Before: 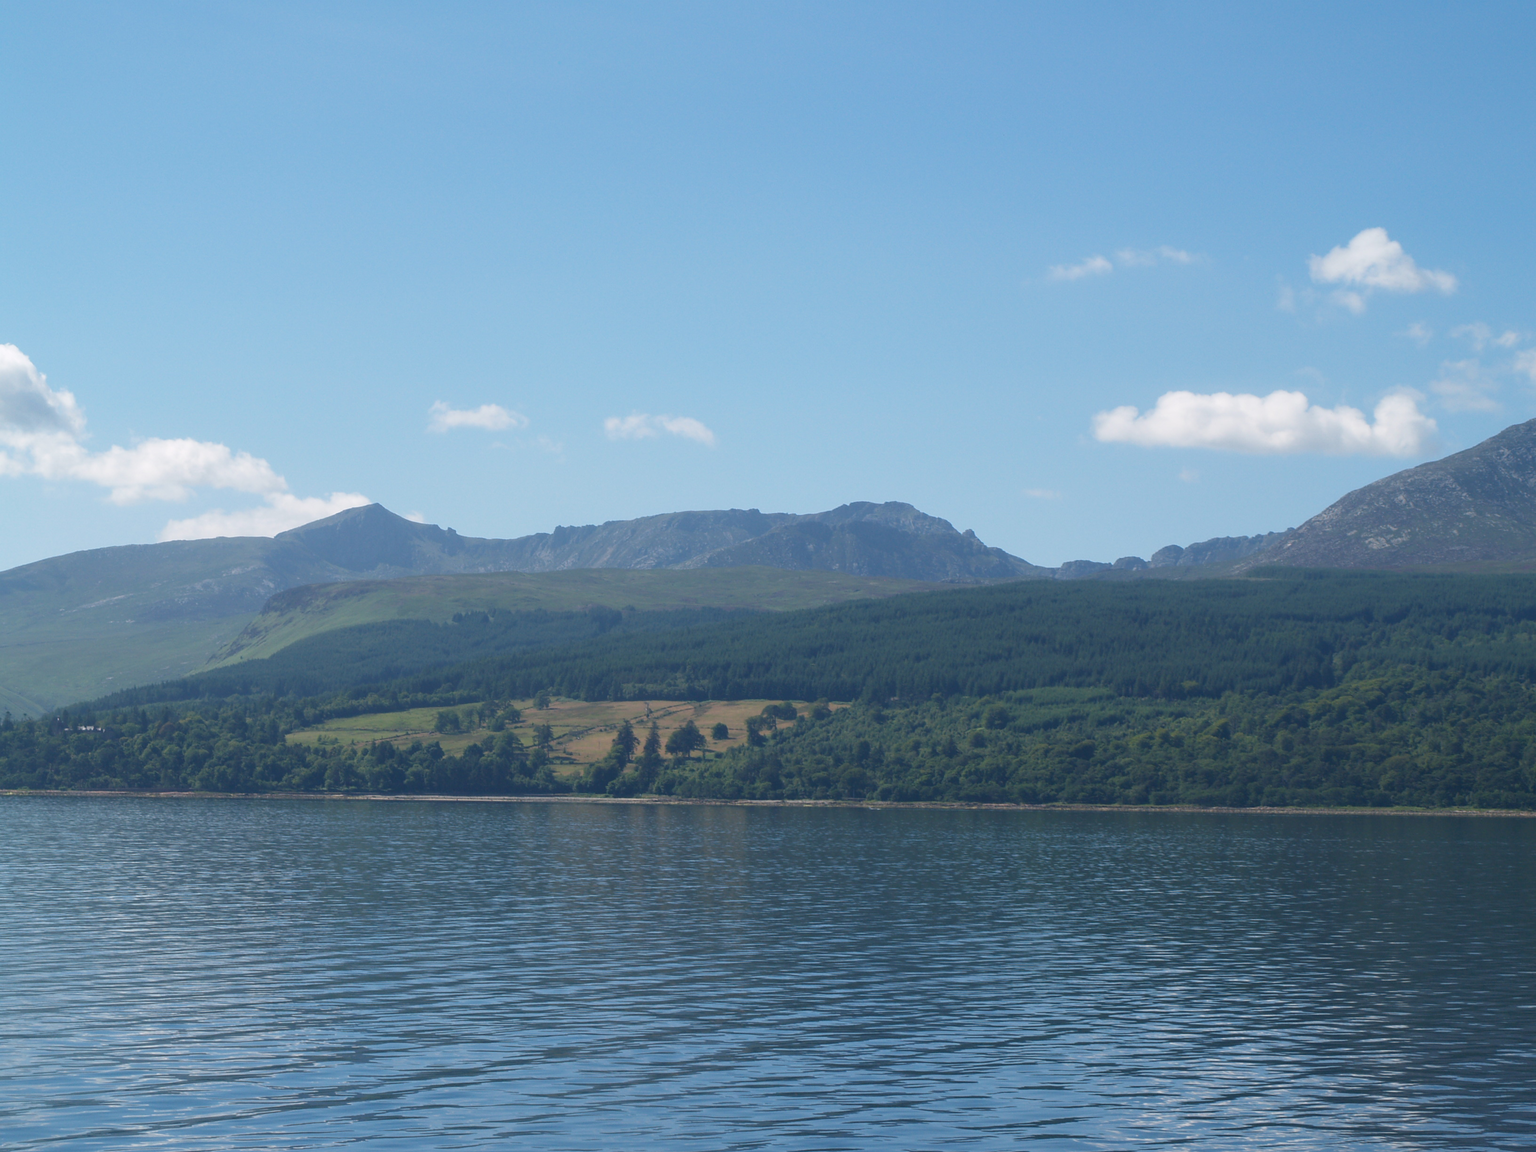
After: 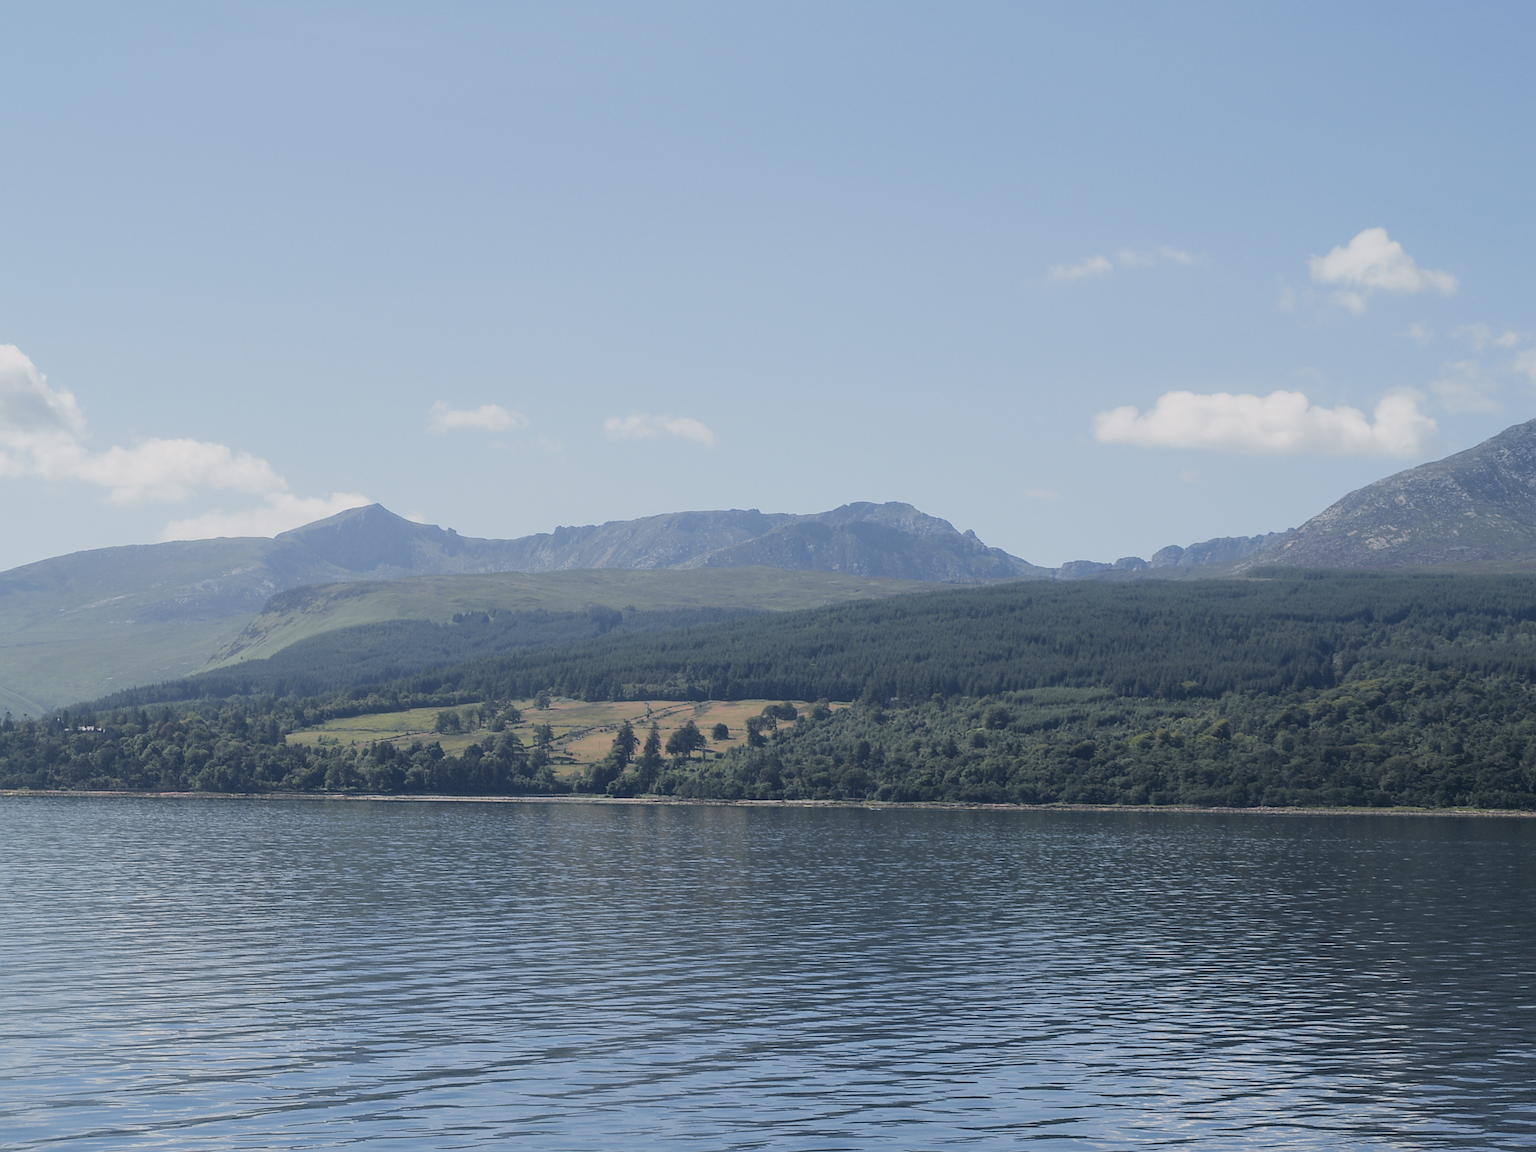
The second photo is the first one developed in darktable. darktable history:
filmic rgb: black relative exposure -7.65 EV, white relative exposure 4.56 EV, hardness 3.61, contrast 1.106
tone curve: curves: ch0 [(0, 0.013) (0.036, 0.035) (0.274, 0.288) (0.504, 0.536) (0.844, 0.84) (1, 0.97)]; ch1 [(0, 0) (0.389, 0.403) (0.462, 0.48) (0.499, 0.5) (0.524, 0.529) (0.567, 0.603) (0.626, 0.651) (0.749, 0.781) (1, 1)]; ch2 [(0, 0) (0.464, 0.478) (0.5, 0.501) (0.533, 0.539) (0.599, 0.6) (0.704, 0.732) (1, 1)], color space Lab, independent channels, preserve colors none
exposure: black level correction 0.005, exposure 0.286 EV, compensate highlight preservation false
sharpen: on, module defaults
